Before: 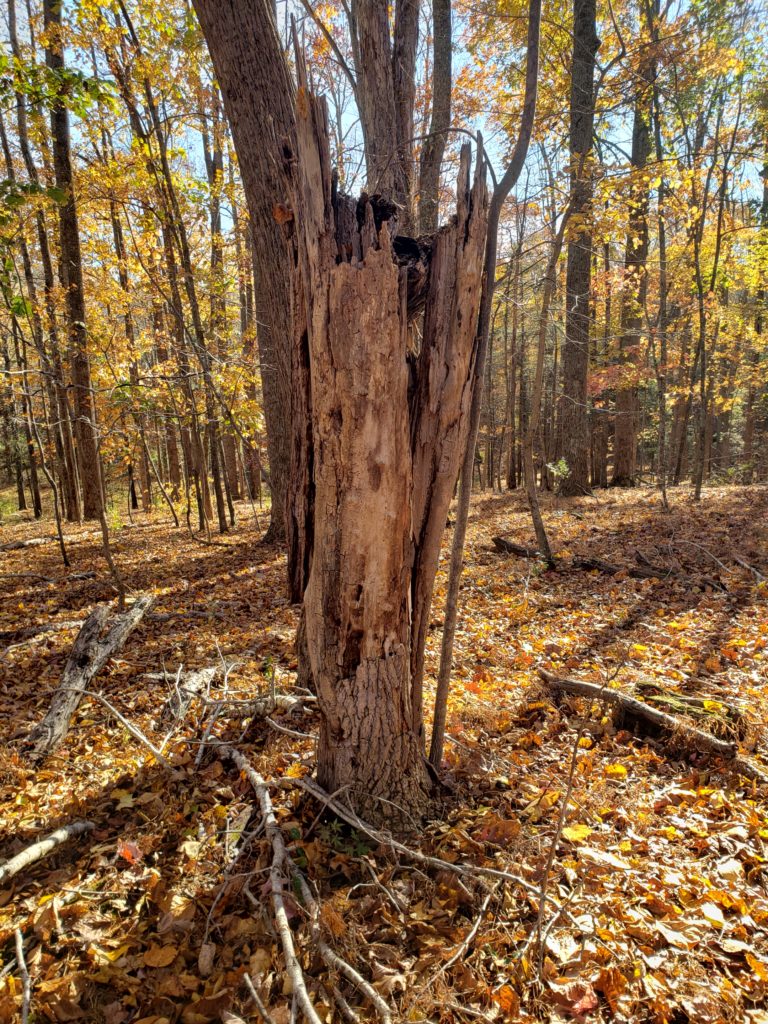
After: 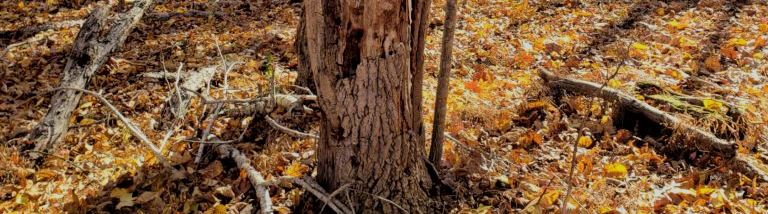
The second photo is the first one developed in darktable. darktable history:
filmic rgb: black relative exposure -7.65 EV, white relative exposure 4.56 EV, hardness 3.61, color science v6 (2022)
crop and rotate: top 58.744%, bottom 20.263%
